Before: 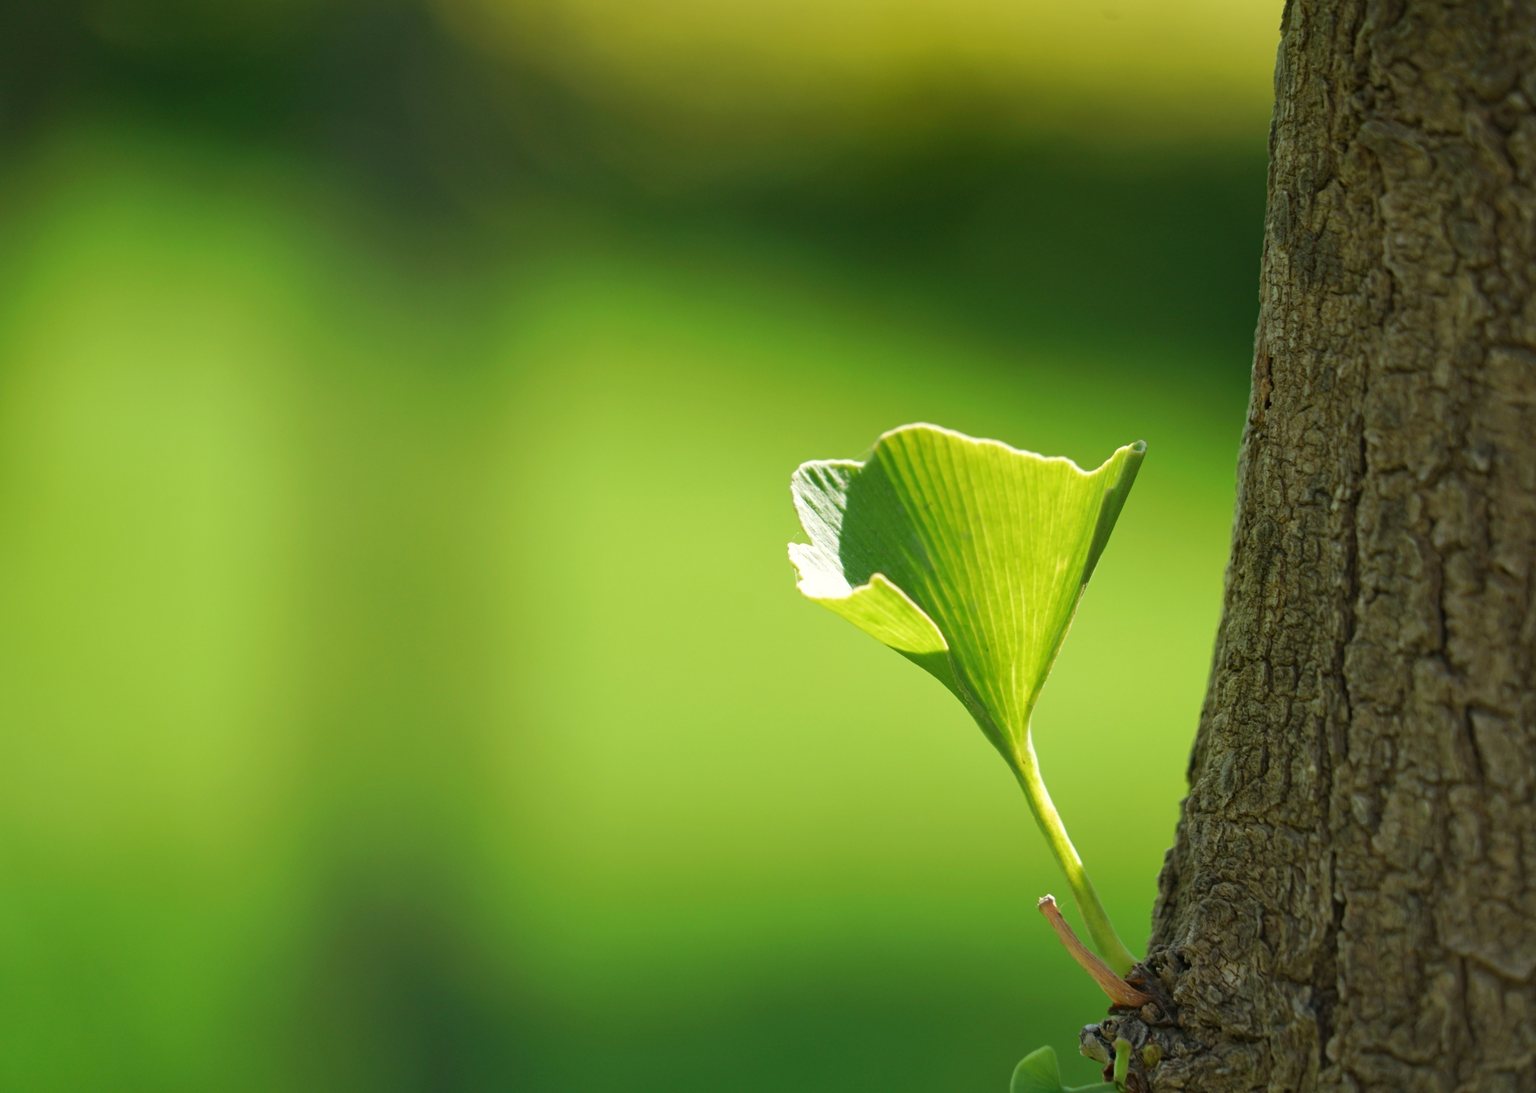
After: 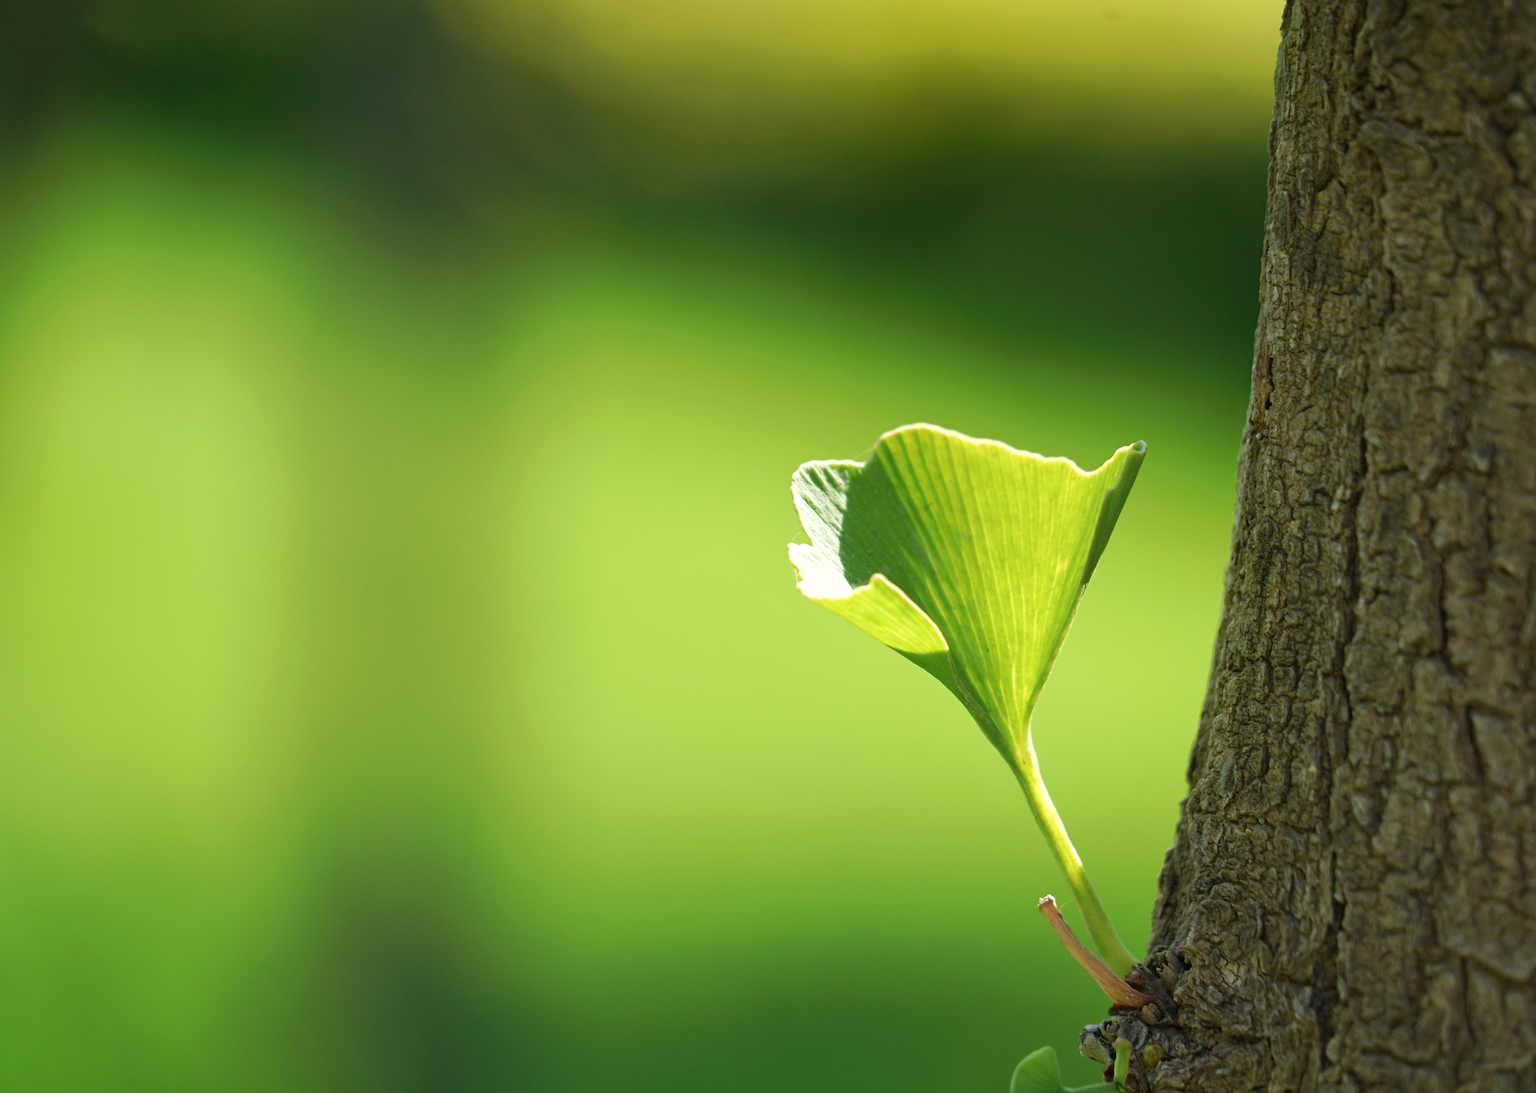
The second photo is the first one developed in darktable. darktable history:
shadows and highlights: shadows -12.63, white point adjustment 3.9, highlights 26.36
sharpen: radius 0.992, threshold 1.127
